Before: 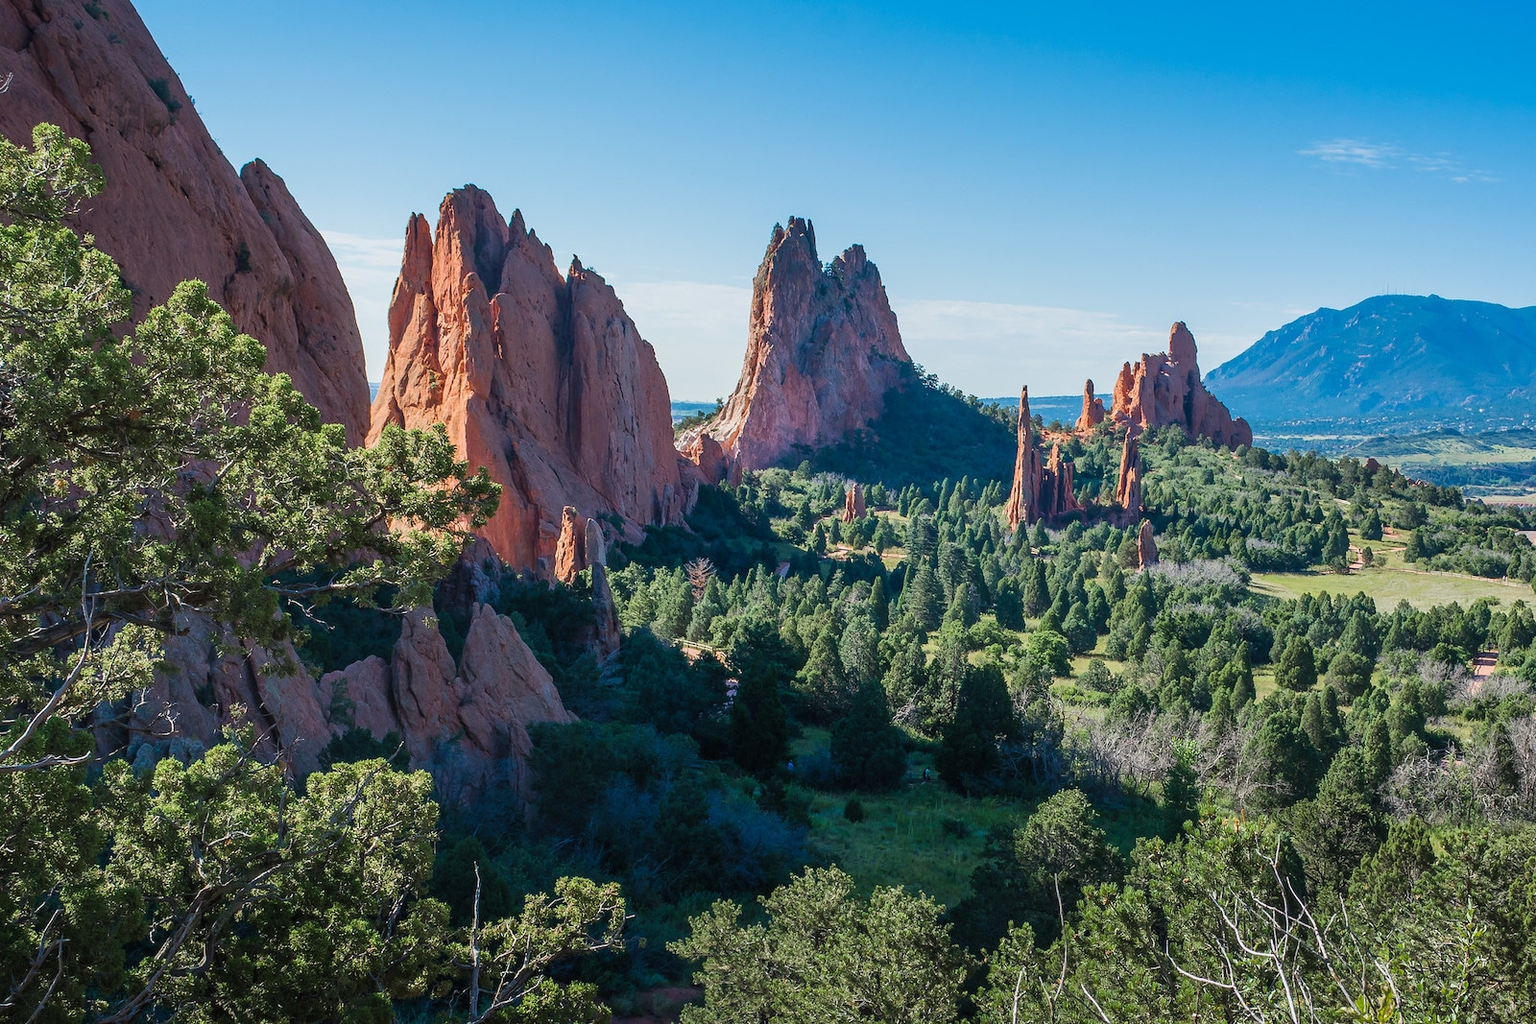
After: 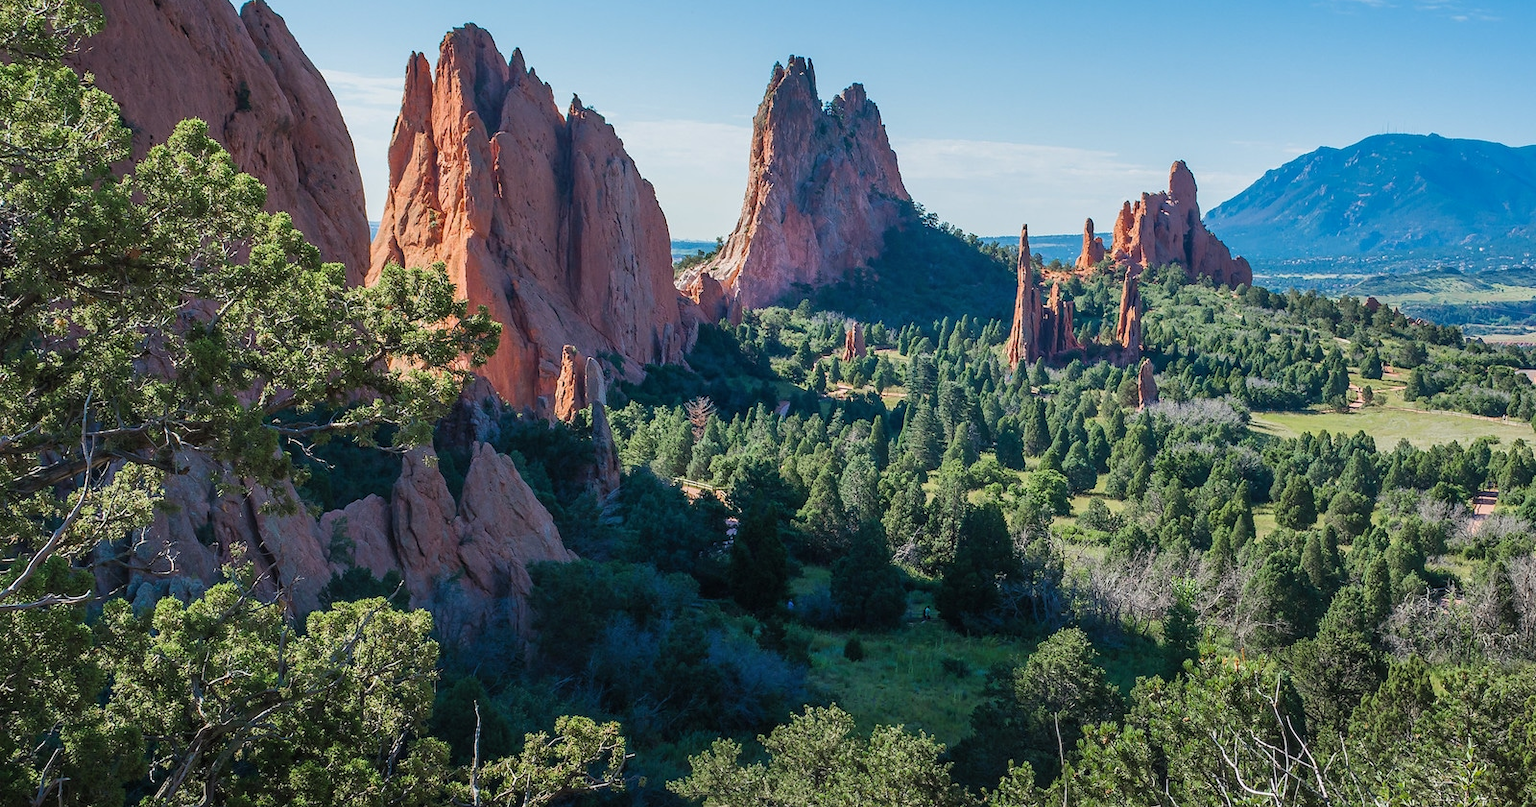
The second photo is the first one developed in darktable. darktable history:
crop and rotate: top 15.784%, bottom 5.365%
shadows and highlights: shadows 25.17, highlights -24.16, shadows color adjustment 99.14%, highlights color adjustment 0.622%
